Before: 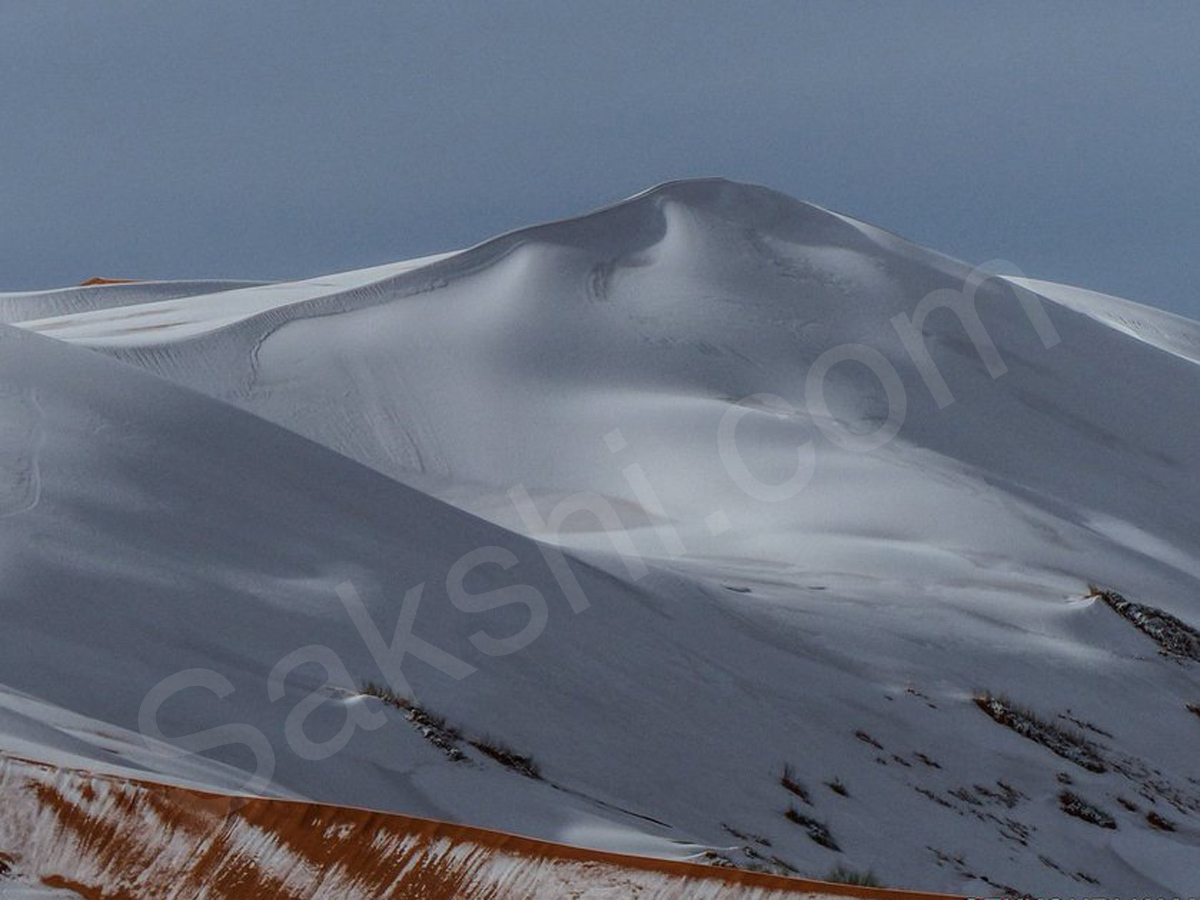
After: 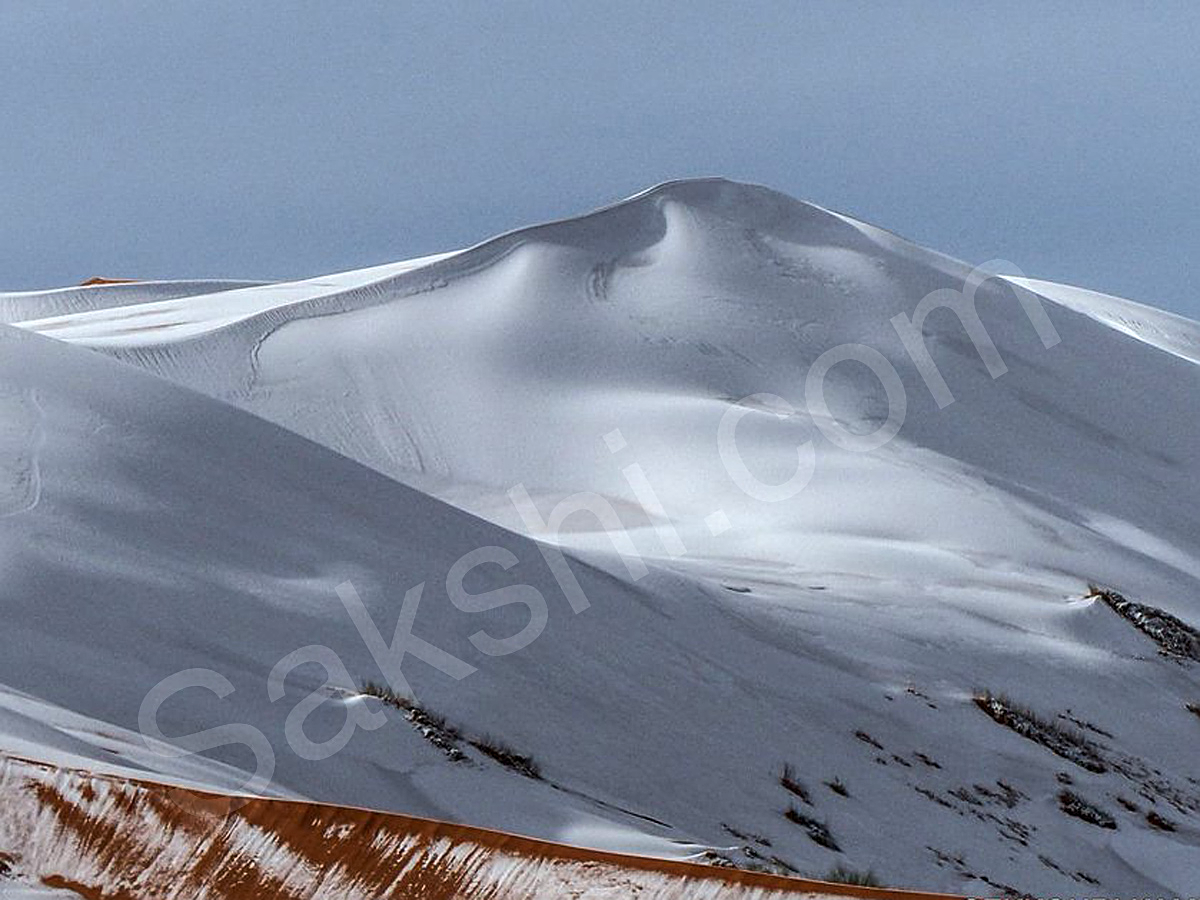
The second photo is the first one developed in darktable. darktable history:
exposure: black level correction 0.001, exposure 0.5 EV, compensate exposure bias true, compensate highlight preservation false
tone equalizer: -8 EV -0.417 EV, -7 EV -0.389 EV, -6 EV -0.333 EV, -5 EV -0.222 EV, -3 EV 0.222 EV, -2 EV 0.333 EV, -1 EV 0.389 EV, +0 EV 0.417 EV, edges refinement/feathering 500, mask exposure compensation -1.57 EV, preserve details no
sharpen: on, module defaults
